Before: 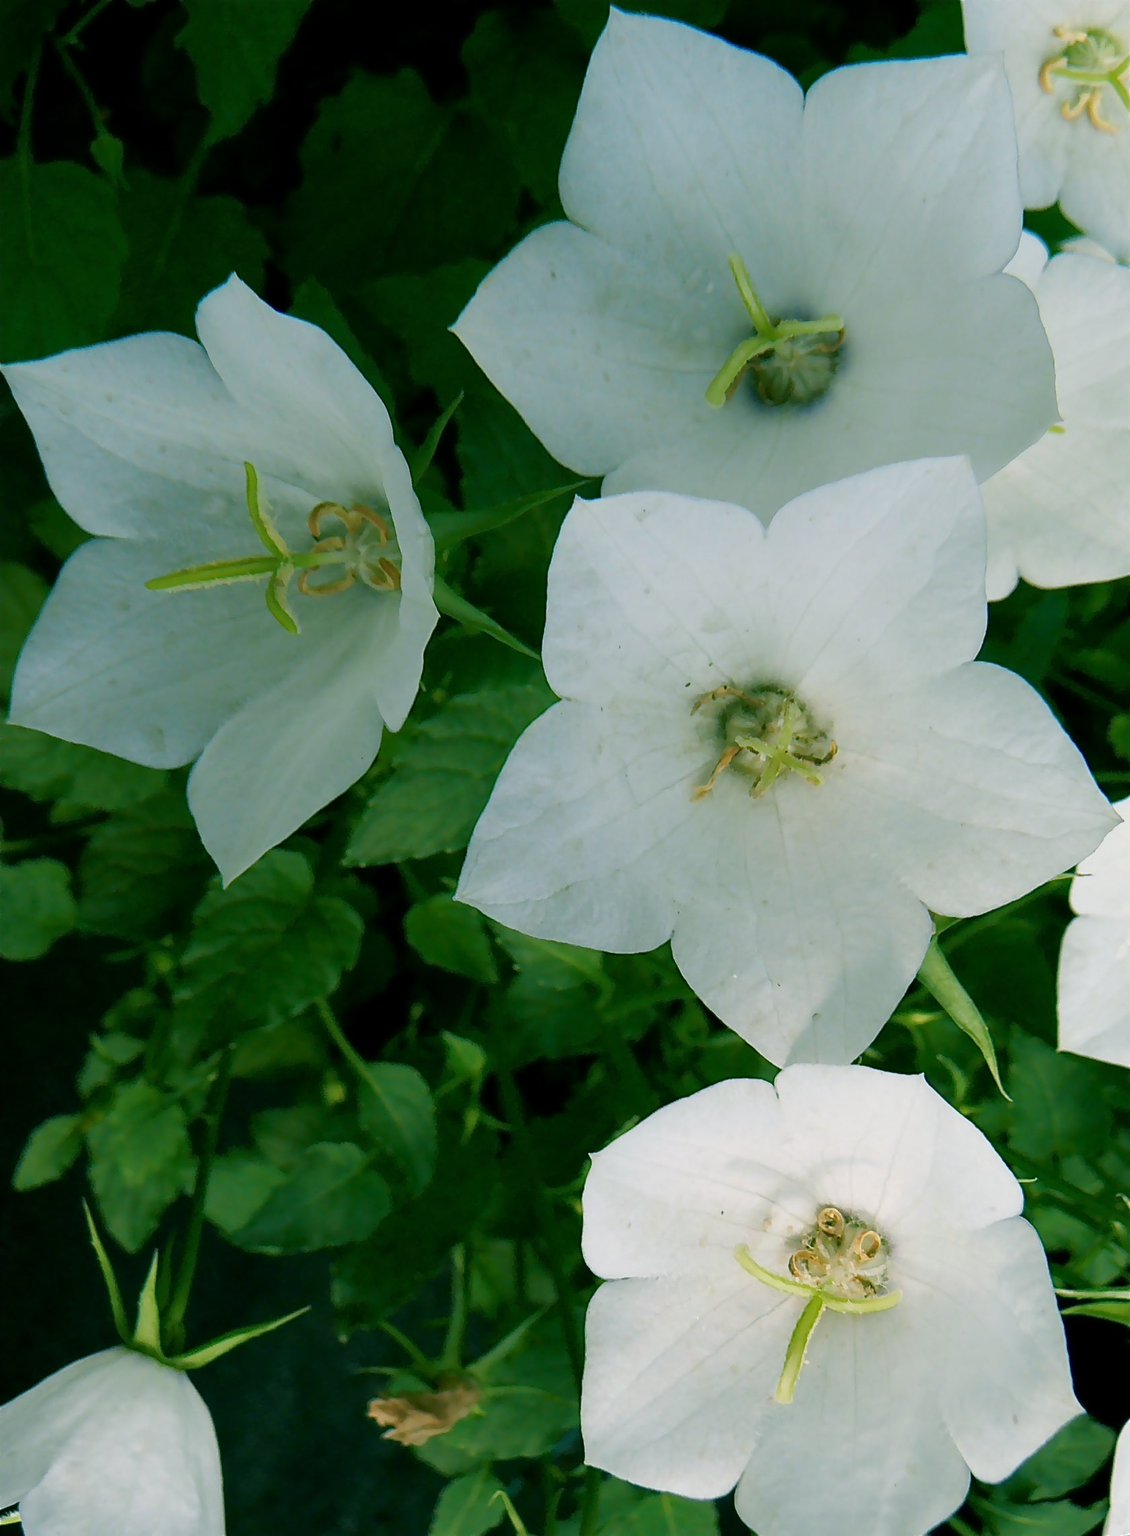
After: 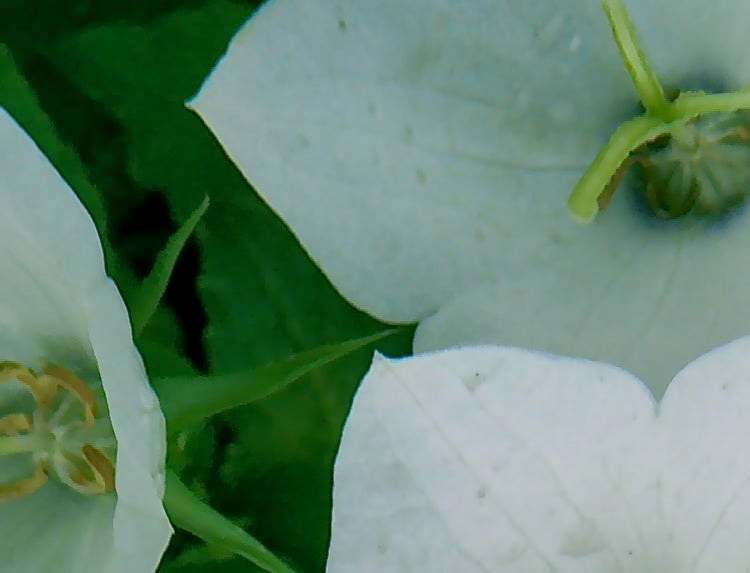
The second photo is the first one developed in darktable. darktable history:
crop: left 28.64%, top 16.832%, right 26.637%, bottom 58.055%
local contrast: on, module defaults
exposure: black level correction 0, exposure 0.2 EV, compensate exposure bias true, compensate highlight preservation false
shadows and highlights: on, module defaults
